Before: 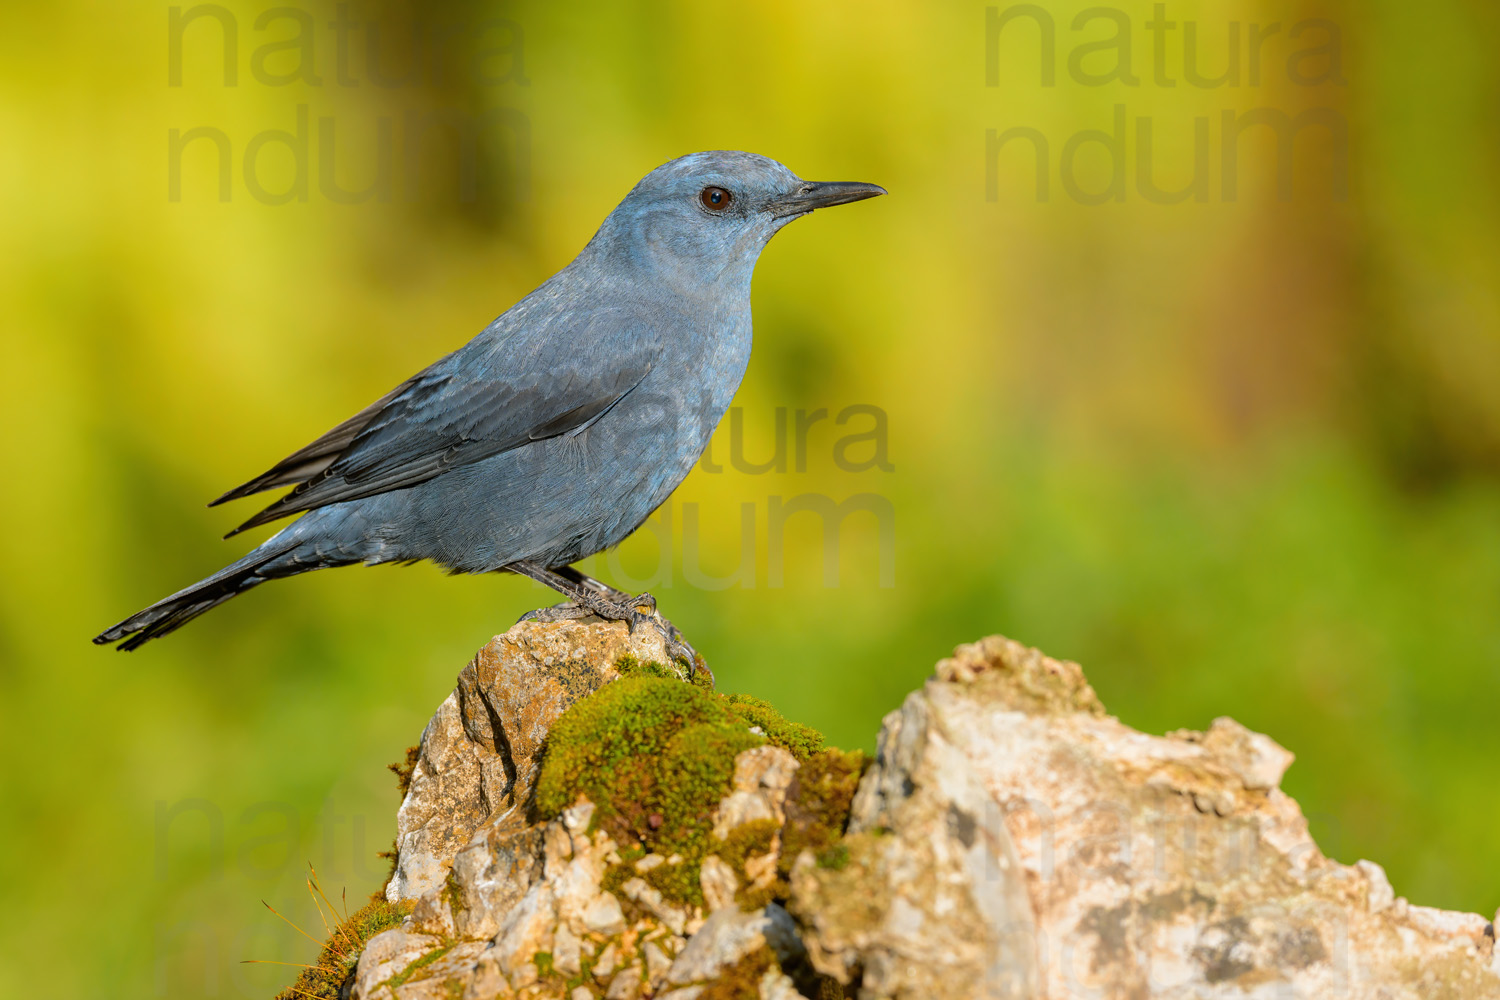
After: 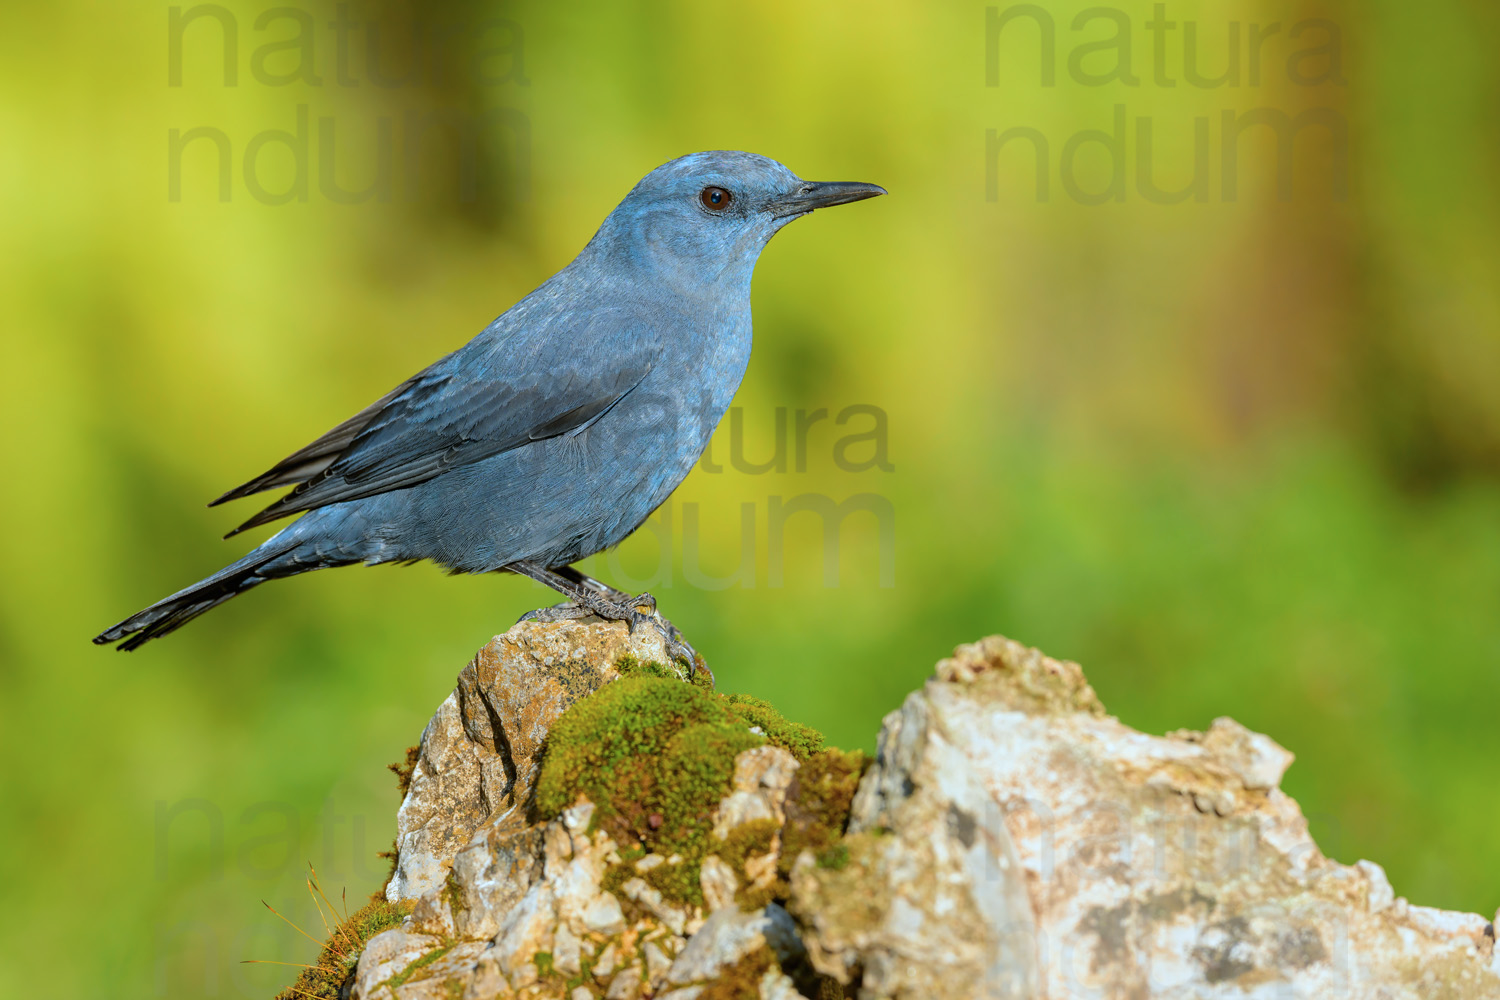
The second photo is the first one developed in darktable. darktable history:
color calibration: illuminant F (fluorescent), F source F9 (Cool White Deluxe 4150 K) – high CRI, x 0.375, y 0.373, temperature 4158.05 K
